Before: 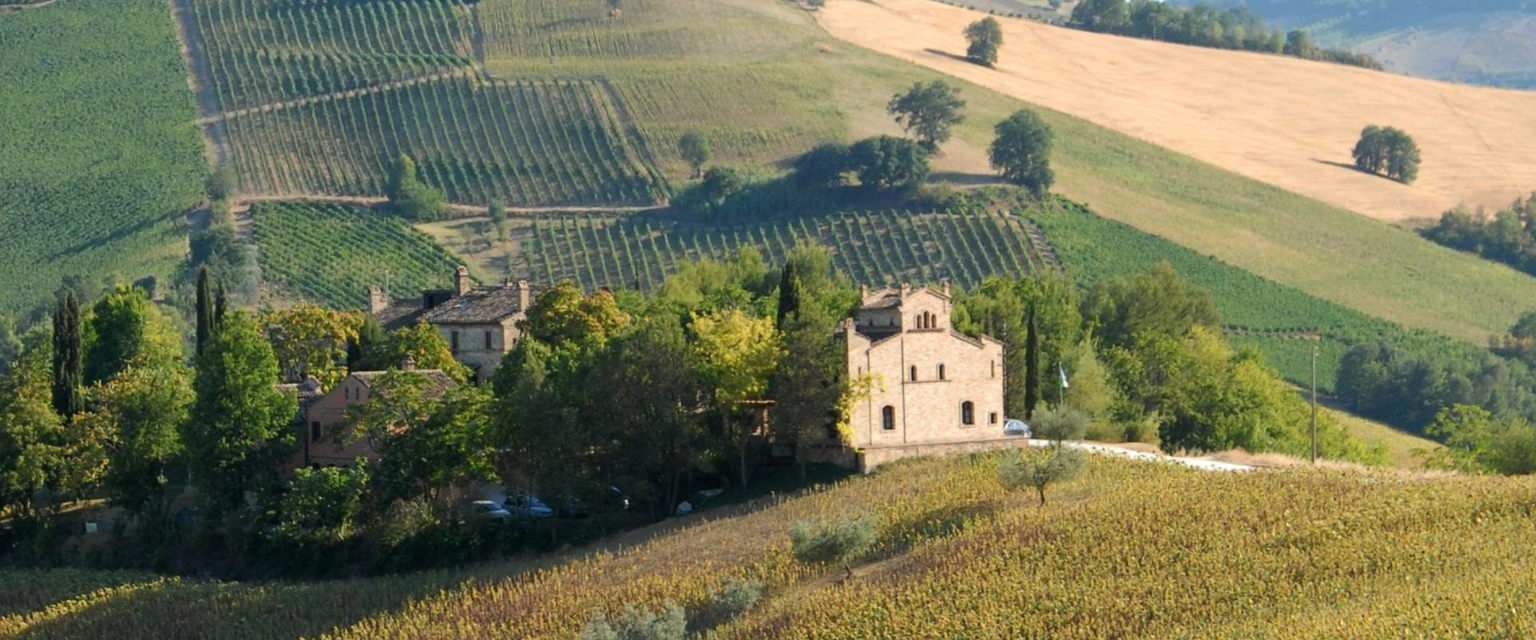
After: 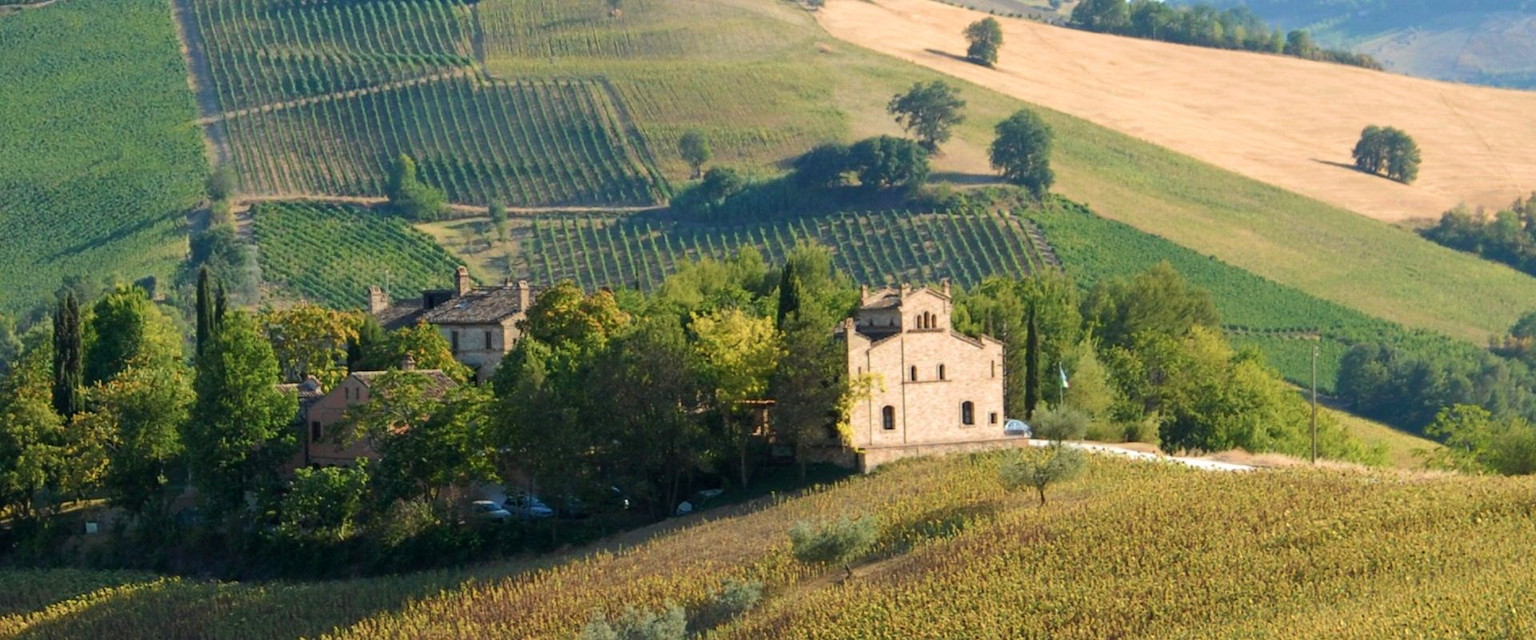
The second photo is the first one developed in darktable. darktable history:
velvia: on, module defaults
white balance: emerald 1
